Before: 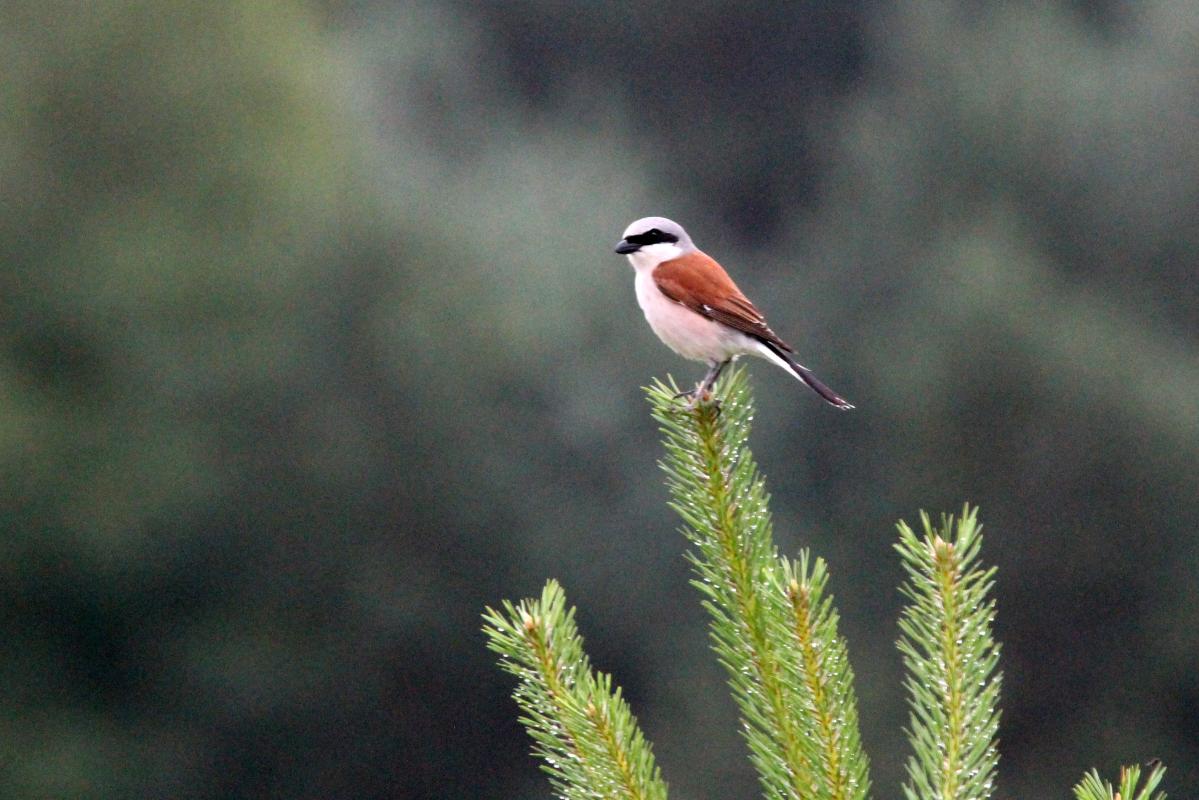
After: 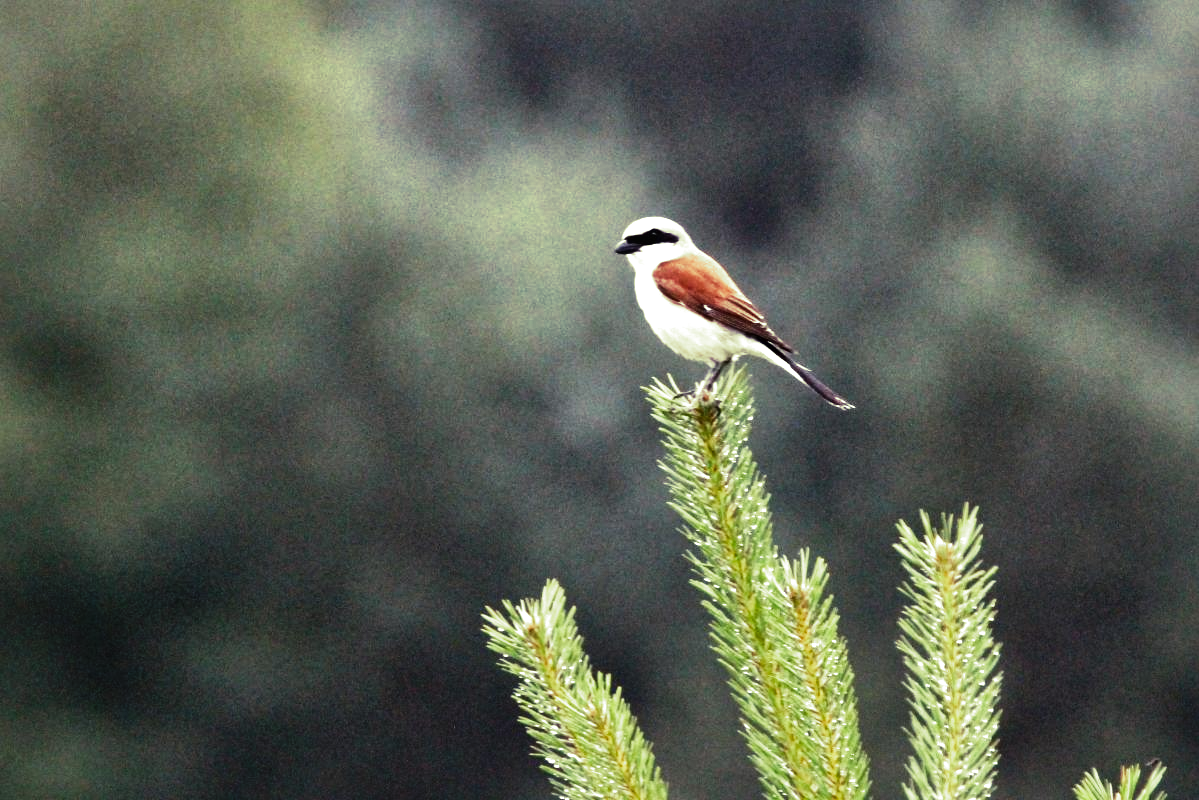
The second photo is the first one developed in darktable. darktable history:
local contrast: mode bilateral grid, contrast 25, coarseness 47, detail 151%, midtone range 0.2
tone equalizer: -8 EV -0.75 EV, -7 EV -0.7 EV, -6 EV -0.6 EV, -5 EV -0.4 EV, -3 EV 0.4 EV, -2 EV 0.6 EV, -1 EV 0.7 EV, +0 EV 0.75 EV, edges refinement/feathering 500, mask exposure compensation -1.57 EV, preserve details no
contrast brightness saturation: contrast -0.1, brightness 0.05, saturation 0.08
split-toning: shadows › hue 290.82°, shadows › saturation 0.34, highlights › saturation 0.38, balance 0, compress 50%
rgb levels: preserve colors max RGB
